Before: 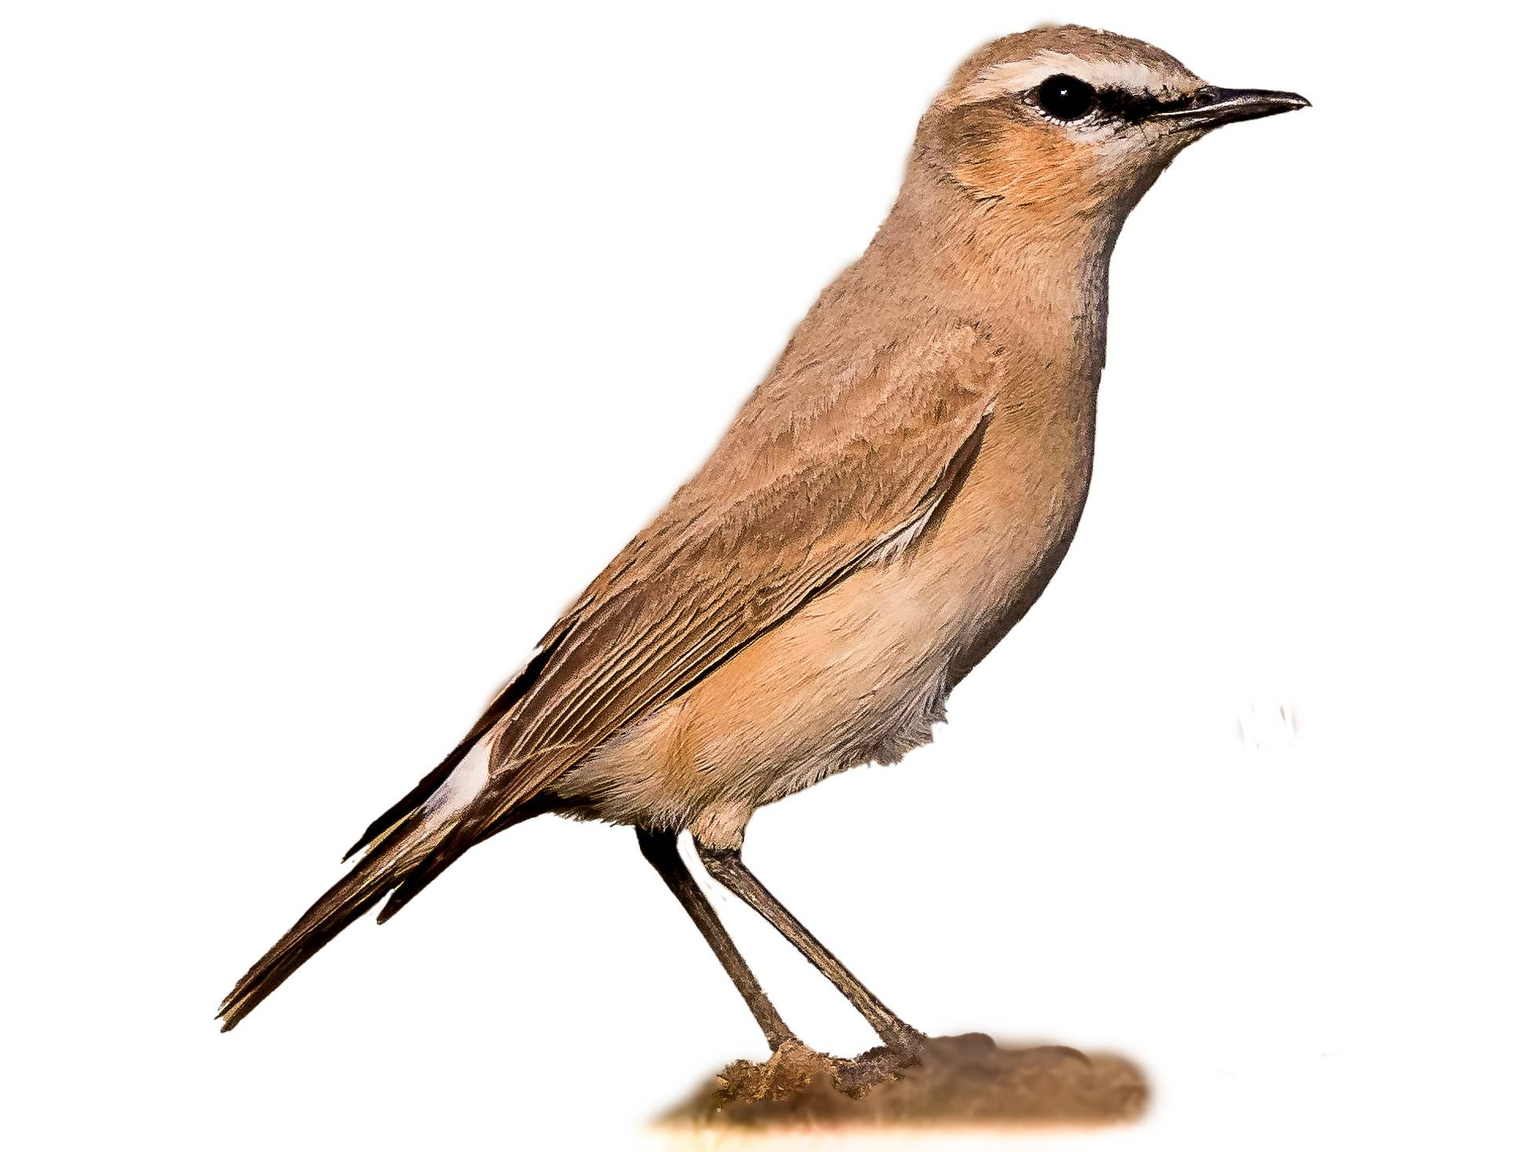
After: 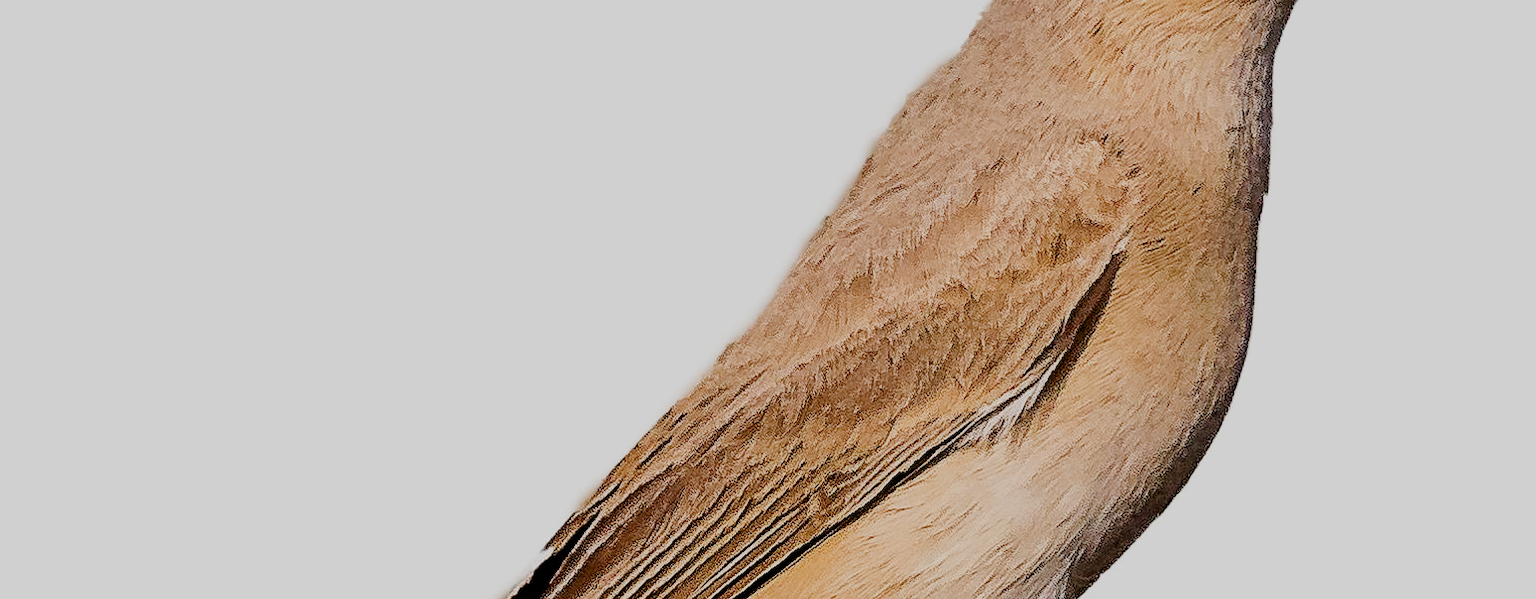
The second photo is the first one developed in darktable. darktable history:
crop: left 7.094%, top 18.74%, right 14.305%, bottom 40.344%
filmic rgb: black relative exposure -7.15 EV, white relative exposure 5.38 EV, threshold 2.99 EV, structure ↔ texture 99.69%, hardness 3.03, add noise in highlights 0.001, preserve chrominance no, color science v3 (2019), use custom middle-gray values true, contrast in highlights soft, enable highlight reconstruction true
